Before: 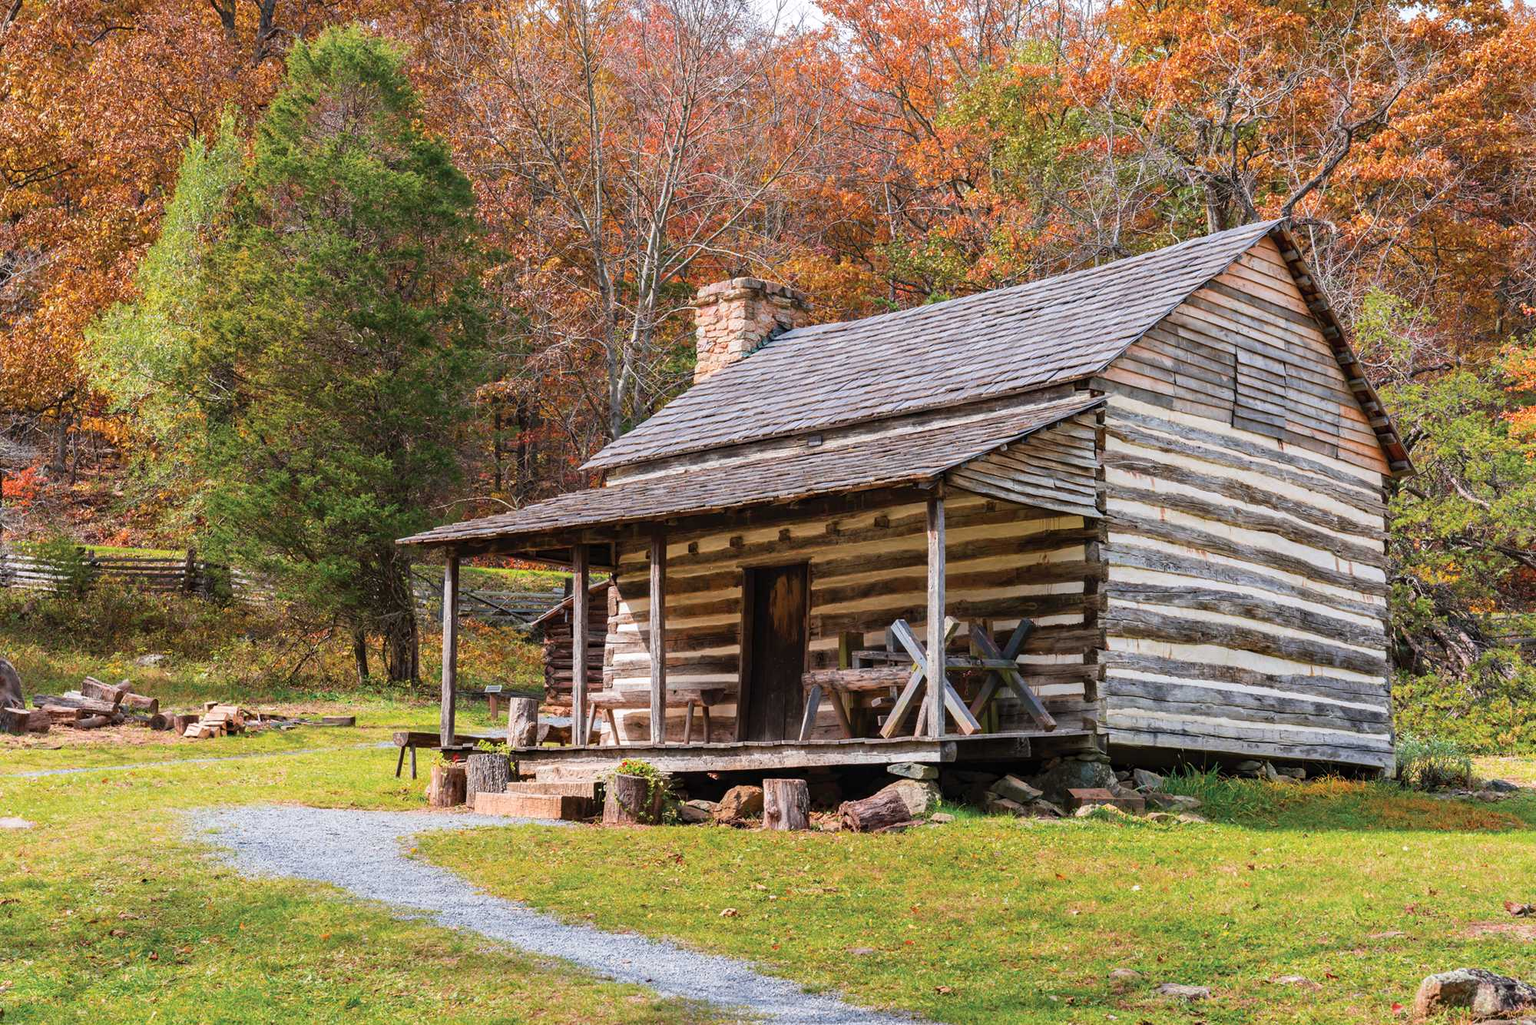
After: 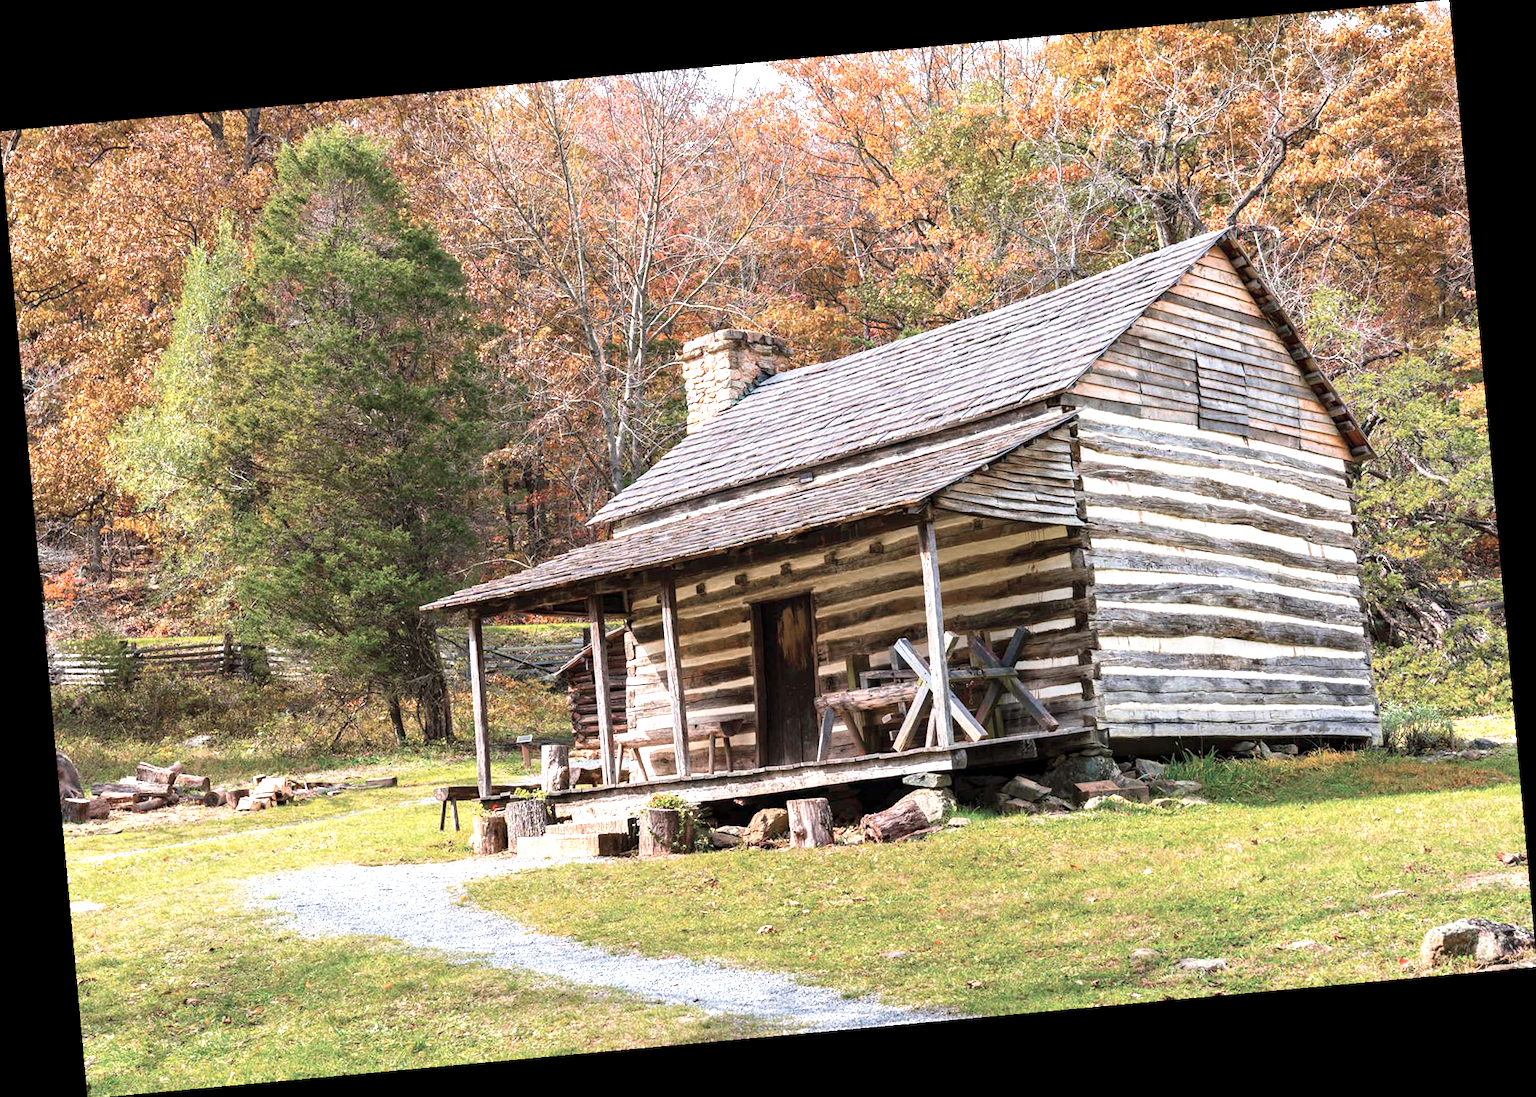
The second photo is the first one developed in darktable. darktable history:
rotate and perspective: rotation -5.2°, automatic cropping off
color zones: curves: ch0 [(0, 0.559) (0.153, 0.551) (0.229, 0.5) (0.429, 0.5) (0.571, 0.5) (0.714, 0.5) (0.857, 0.5) (1, 0.559)]; ch1 [(0, 0.417) (0.112, 0.336) (0.213, 0.26) (0.429, 0.34) (0.571, 0.35) (0.683, 0.331) (0.857, 0.344) (1, 0.417)]
exposure: black level correction 0.001, exposure 0.675 EV, compensate highlight preservation false
color balance rgb: linear chroma grading › global chroma 10%, perceptual saturation grading › global saturation 5%, perceptual brilliance grading › global brilliance 4%, global vibrance 7%, saturation formula JzAzBz (2021)
